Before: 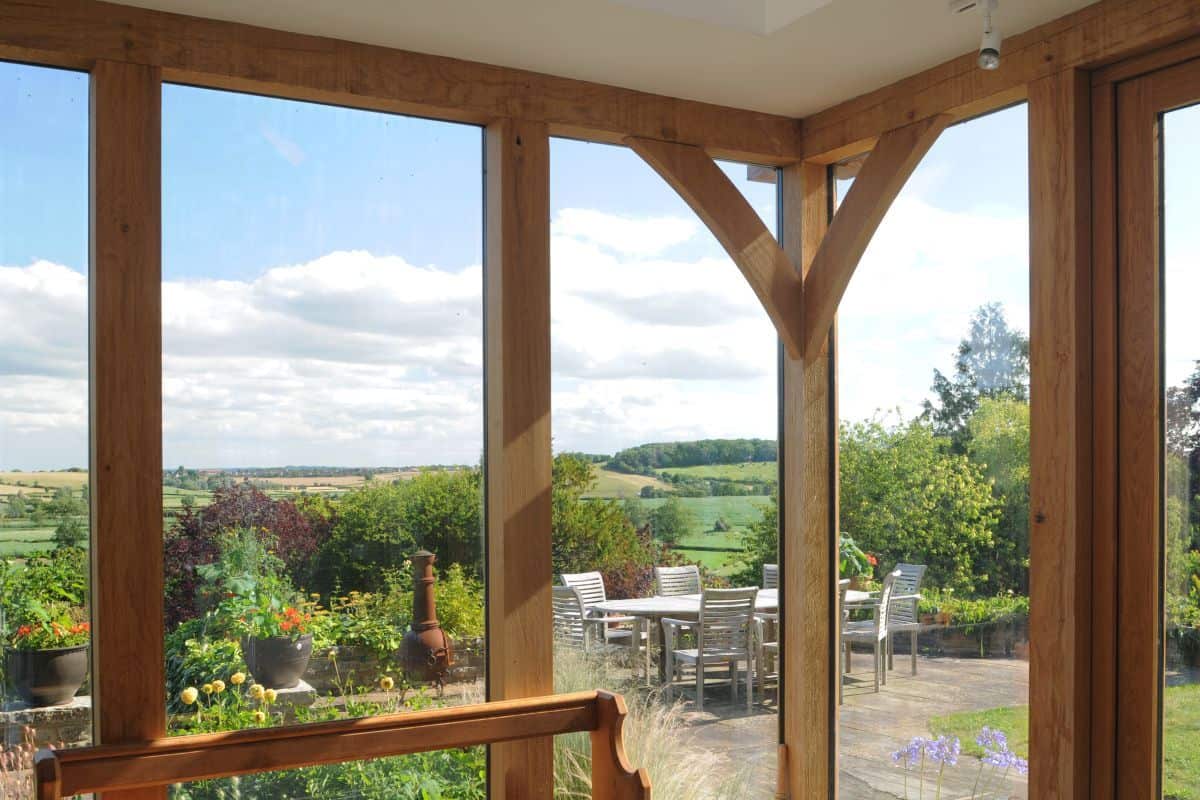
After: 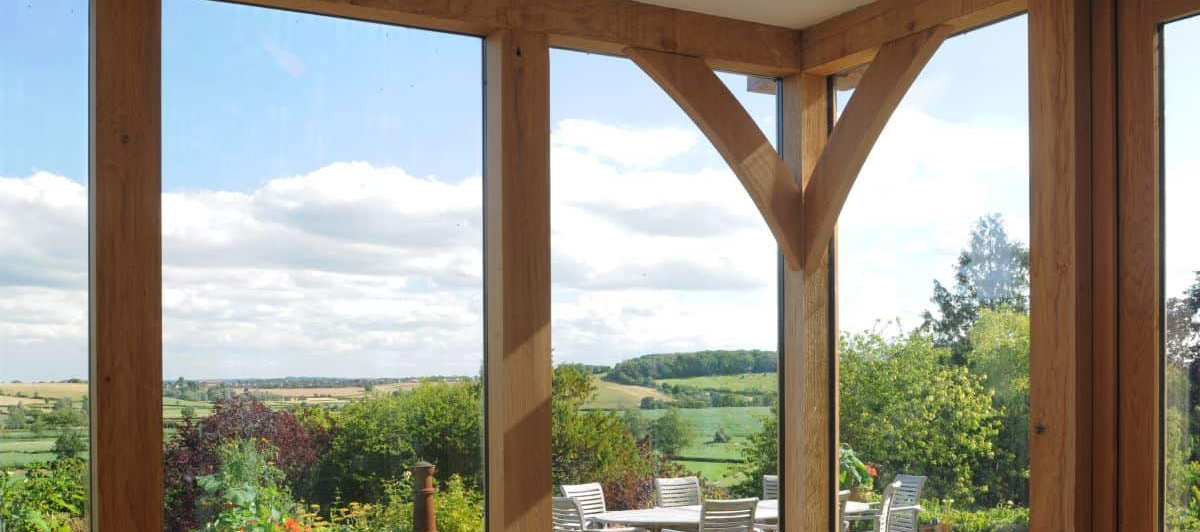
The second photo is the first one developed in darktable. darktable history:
crop: top 11.177%, bottom 22.29%
